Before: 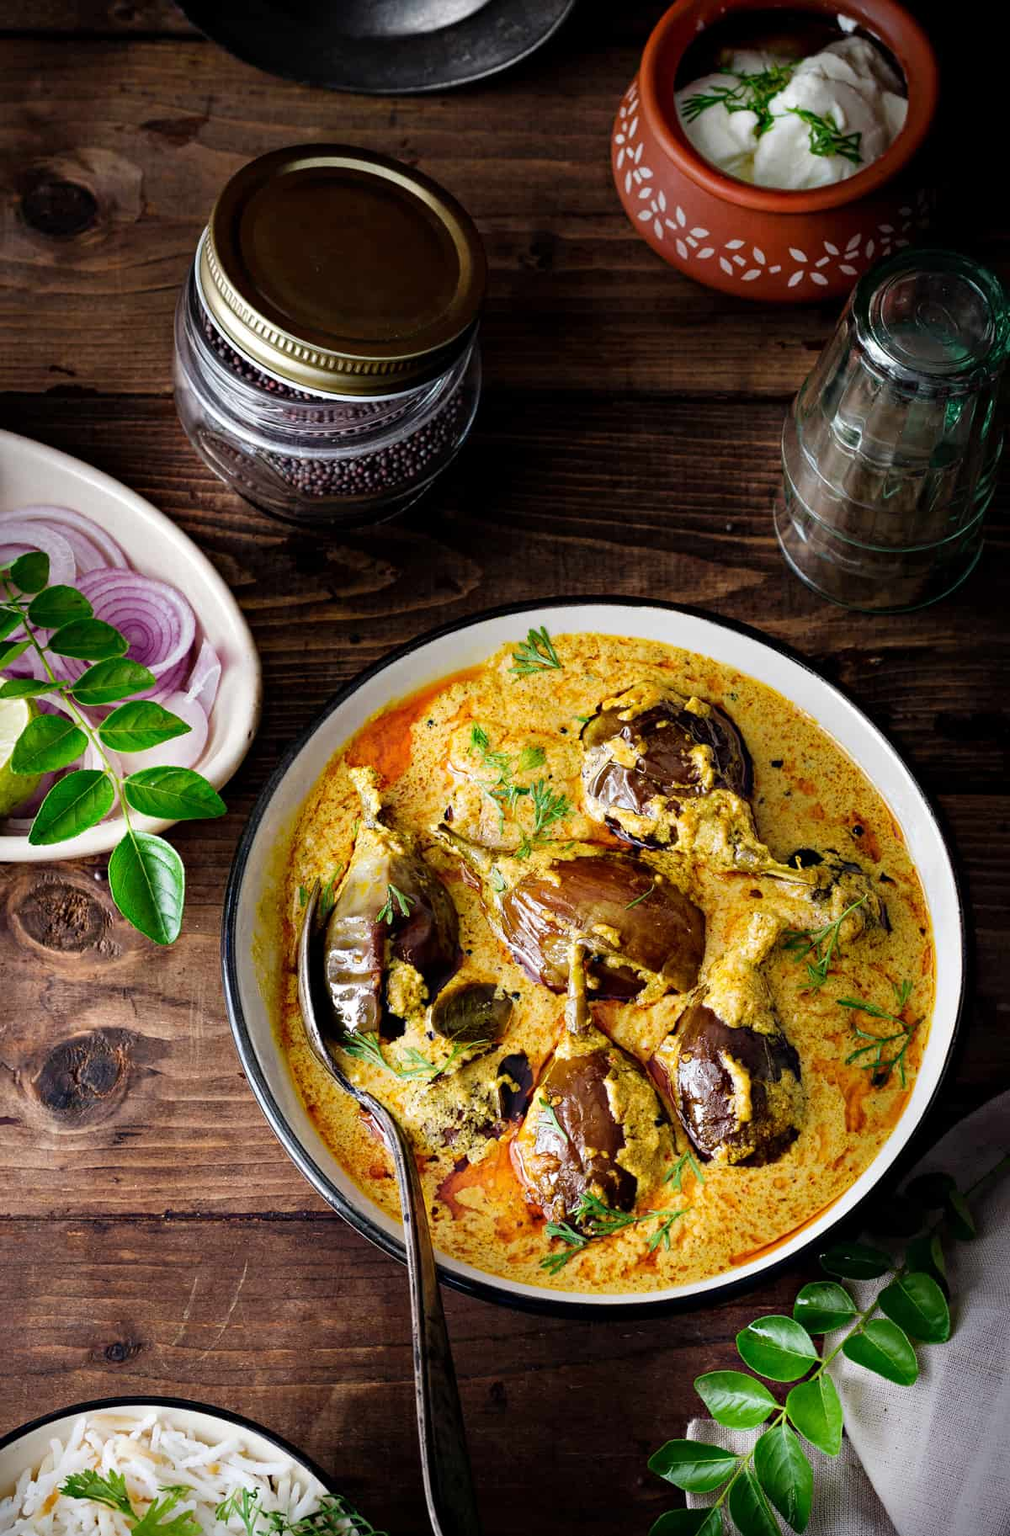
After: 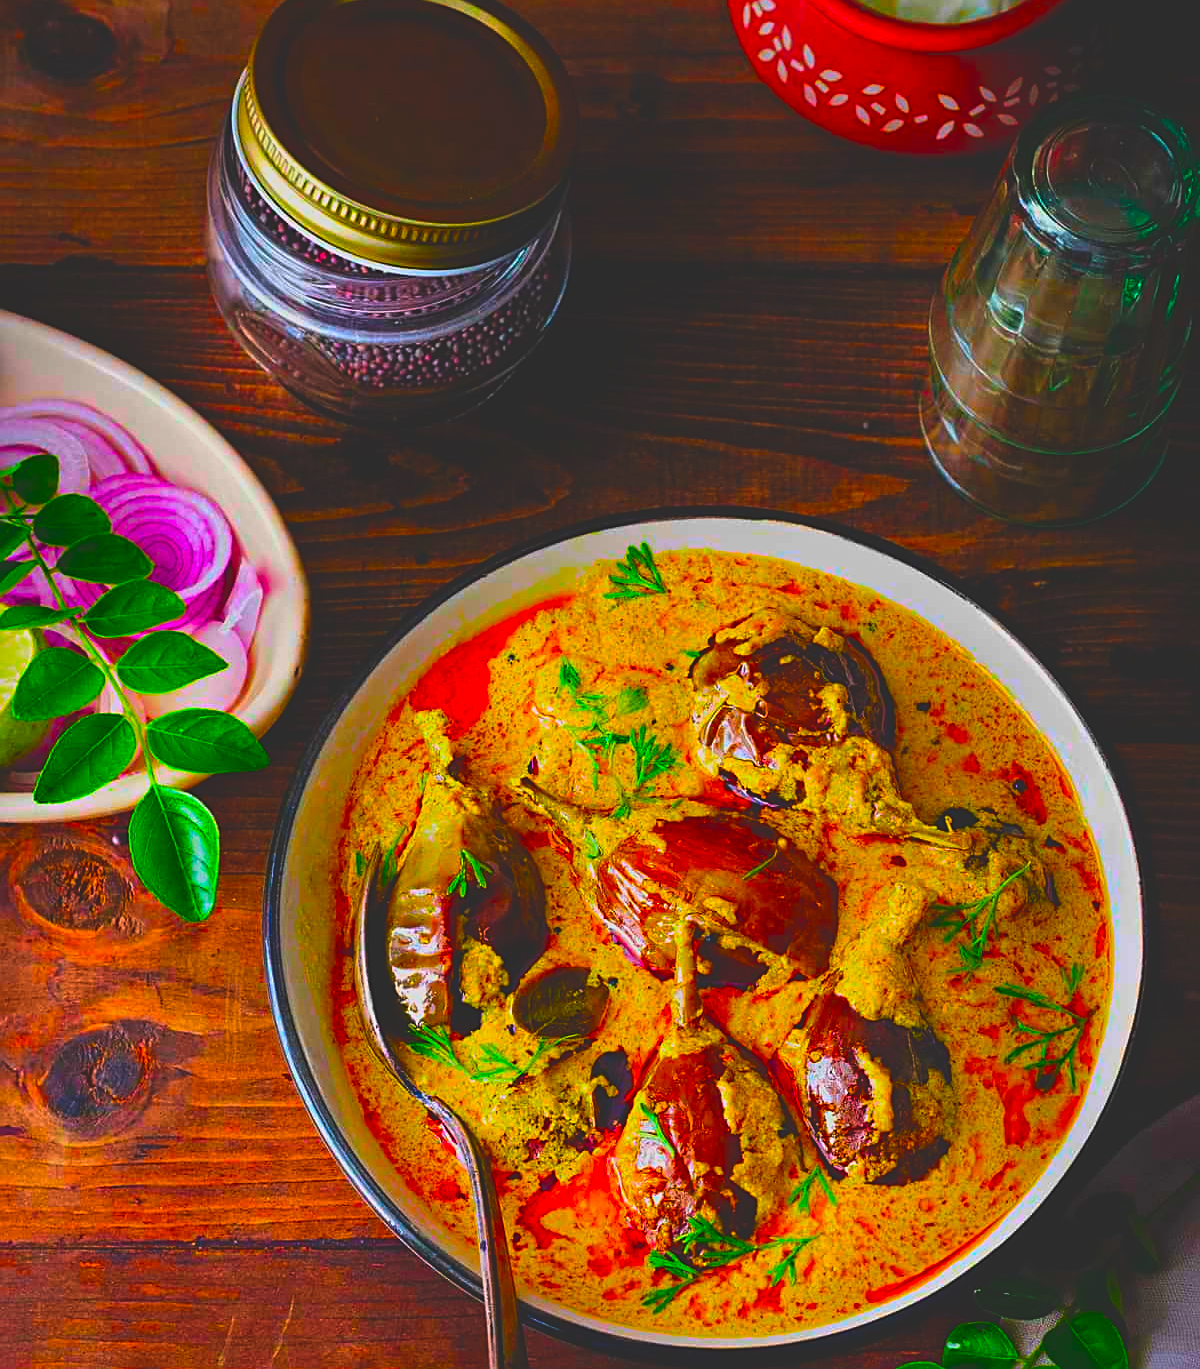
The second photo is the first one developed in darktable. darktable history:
exposure: black level correction -0.036, exposure -0.496 EV, compensate highlight preservation false
color correction: highlights b* -0.054, saturation 2.19
crop: top 11.027%, bottom 13.91%
sharpen: on, module defaults
color balance rgb: linear chroma grading › shadows -39.565%, linear chroma grading › highlights 40.575%, linear chroma grading › global chroma 44.717%, linear chroma grading › mid-tones -29.925%, perceptual saturation grading › global saturation 28.88%, perceptual saturation grading › mid-tones 12.584%, perceptual saturation grading › shadows 10.932%, global vibrance 20%
